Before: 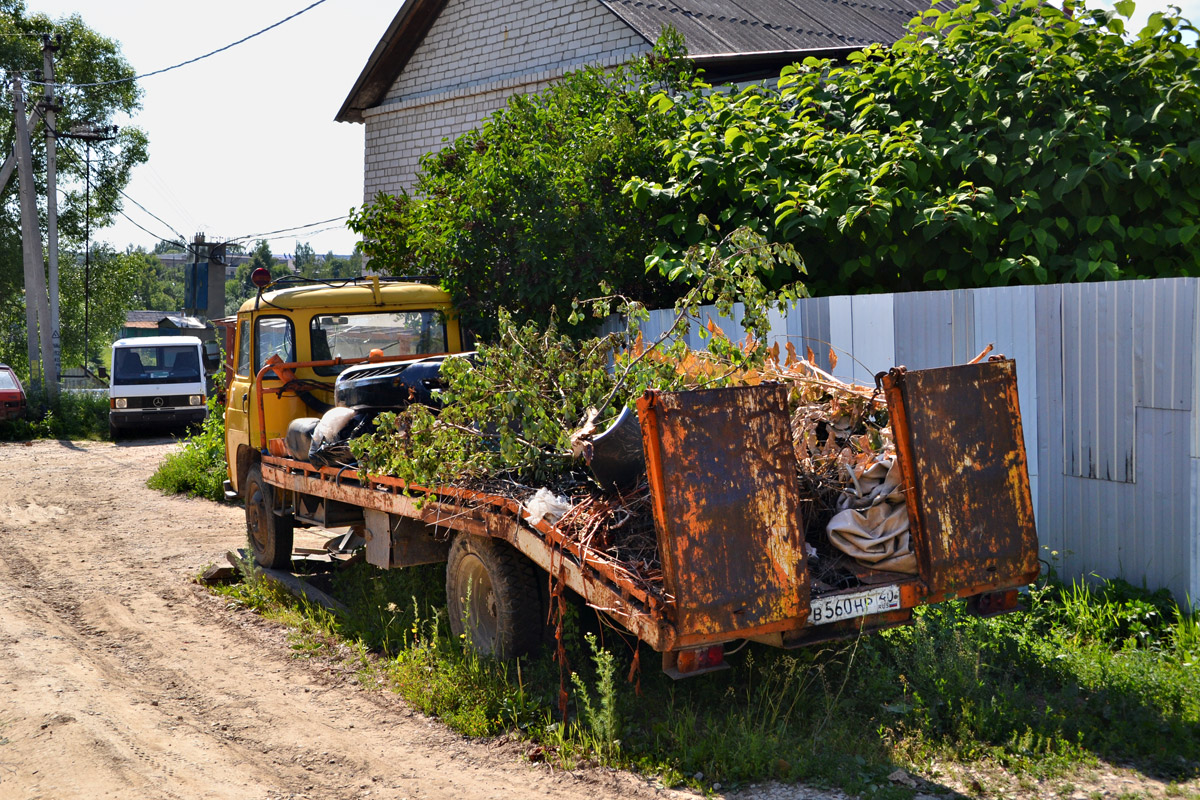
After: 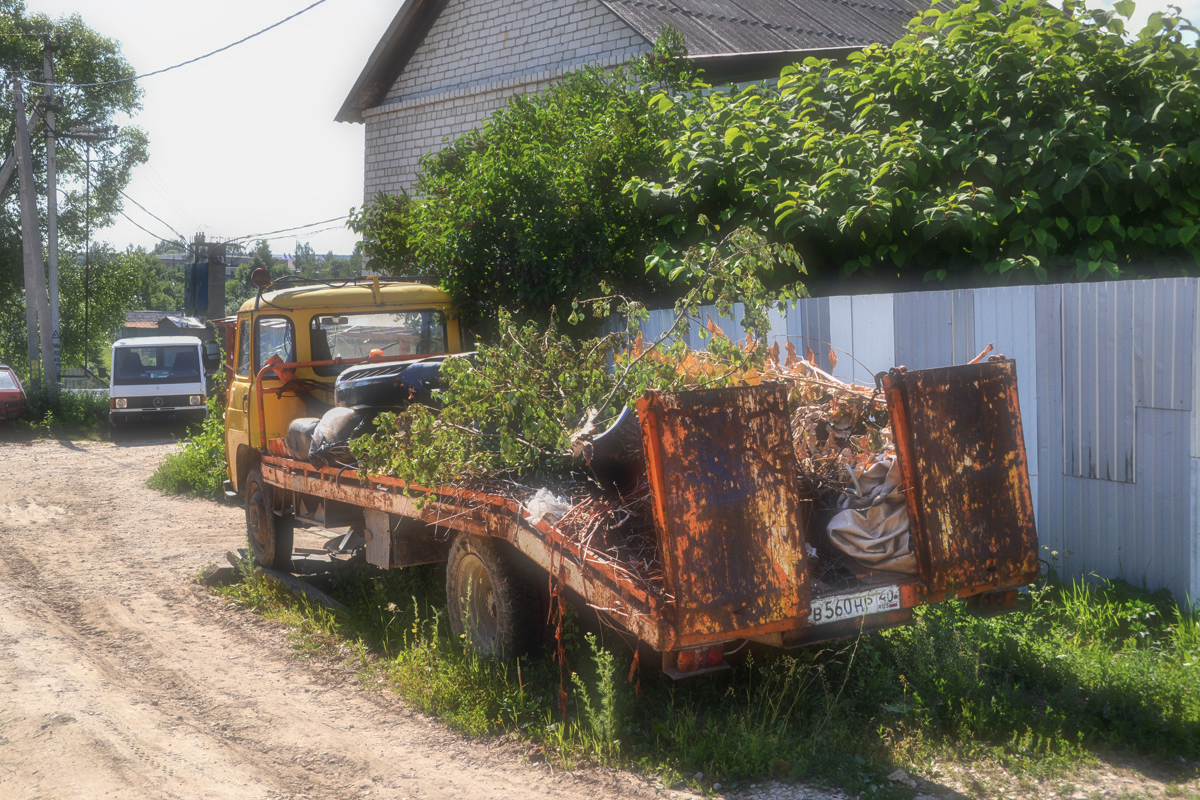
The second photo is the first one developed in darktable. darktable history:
local contrast: on, module defaults
soften: size 60.24%, saturation 65.46%, brightness 0.506 EV, mix 25.7%
tone equalizer: on, module defaults
